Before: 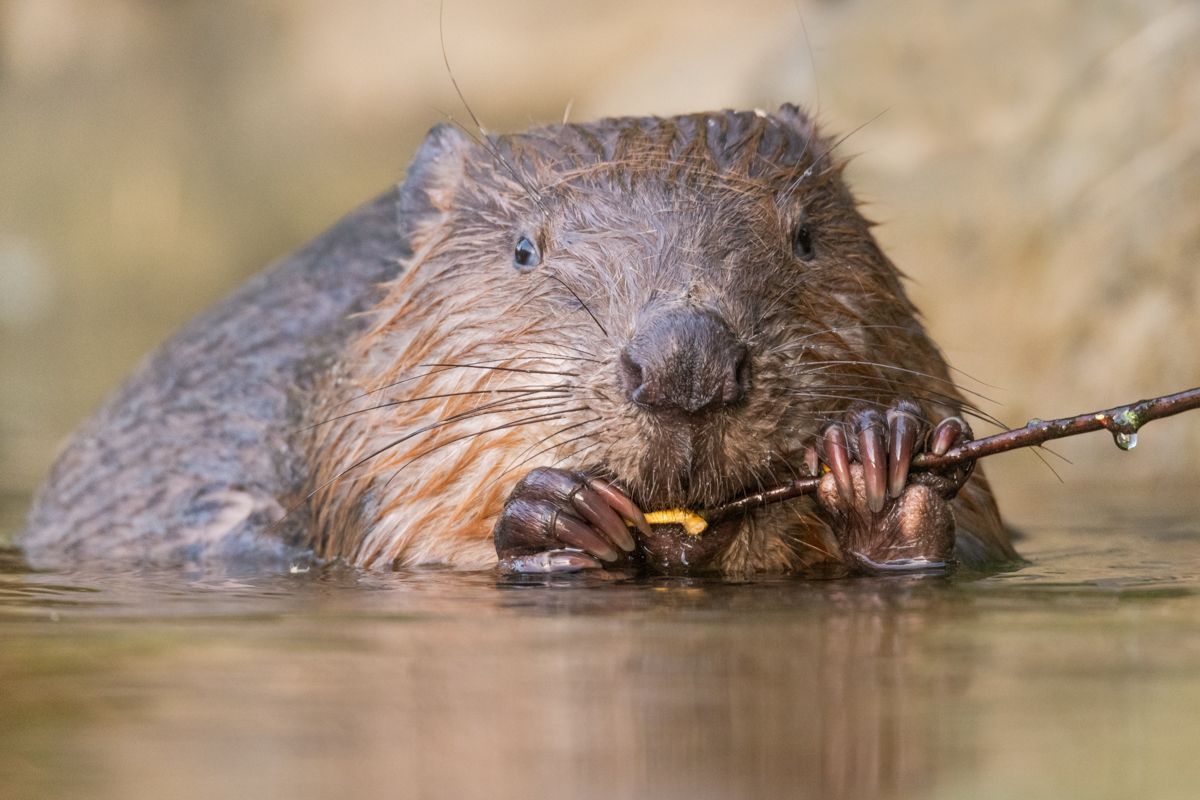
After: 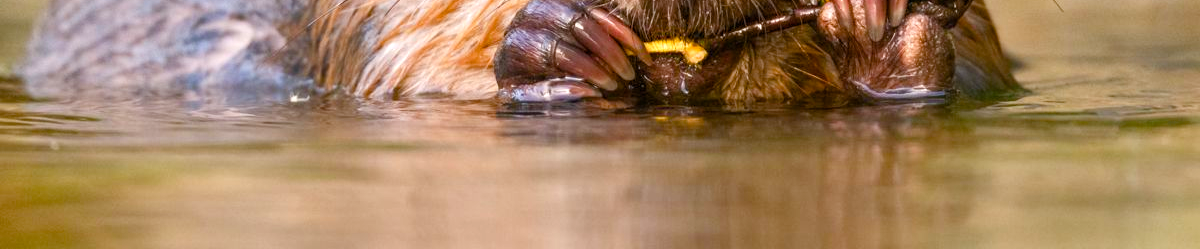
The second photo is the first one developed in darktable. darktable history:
color balance rgb: power › hue 326.81°, perceptual saturation grading › global saturation 43.747%, perceptual saturation grading › highlights -50.175%, perceptual saturation grading › shadows 30.839%, perceptual brilliance grading › global brilliance 11.907%, global vibrance 20%
crop and rotate: top 58.945%, bottom 9.863%
